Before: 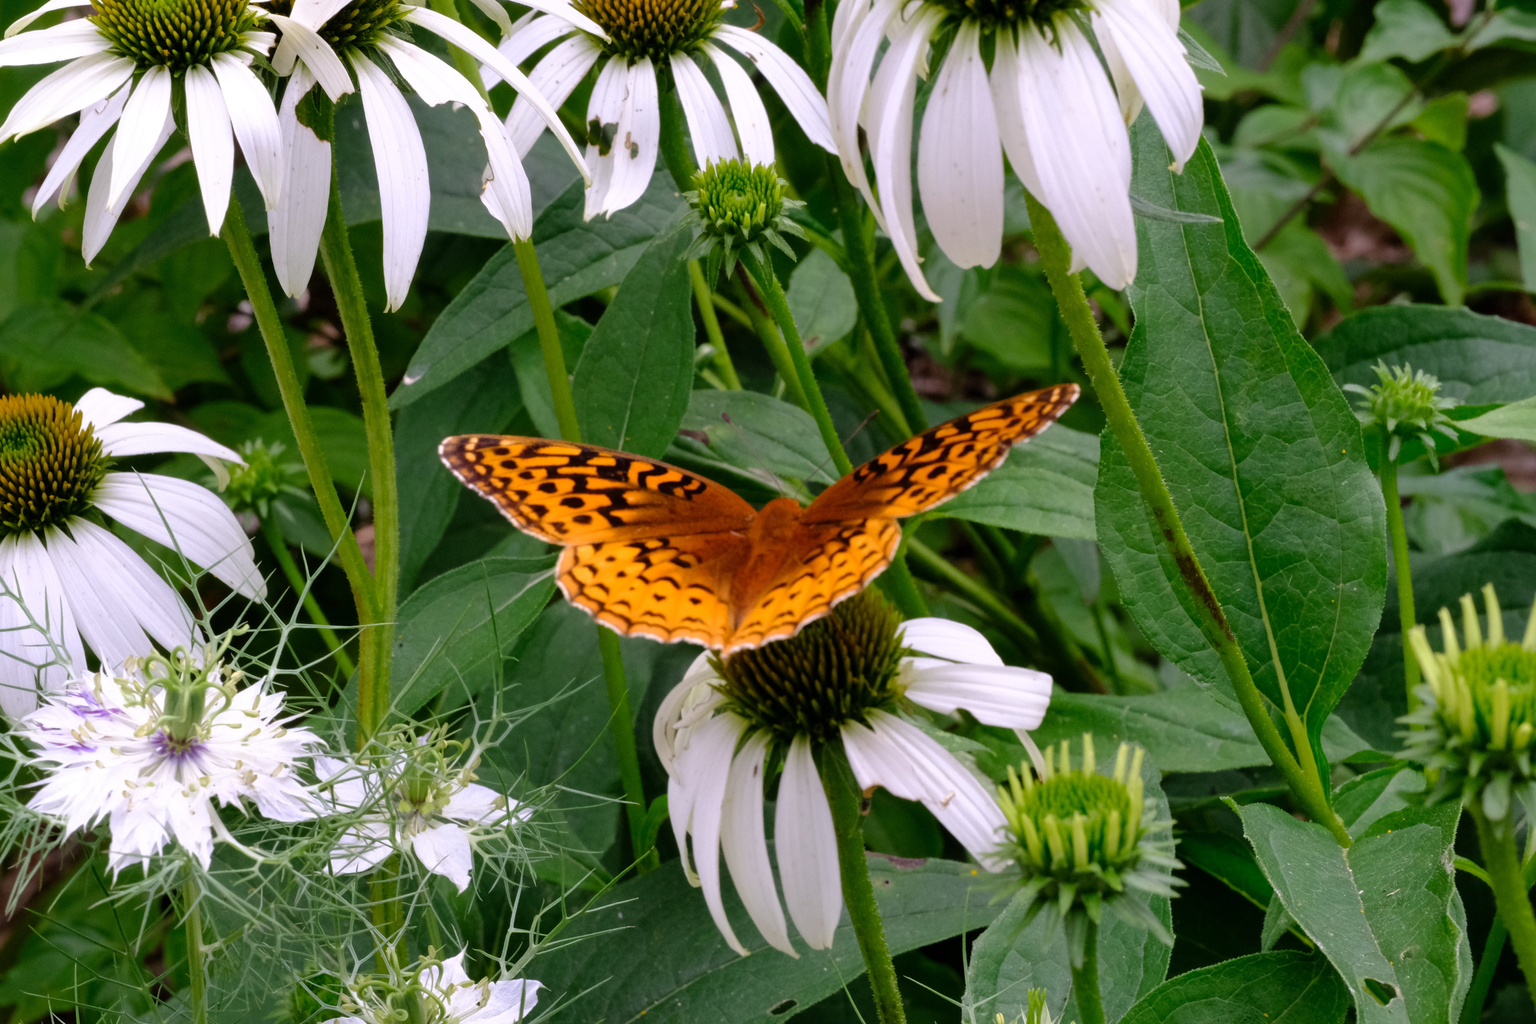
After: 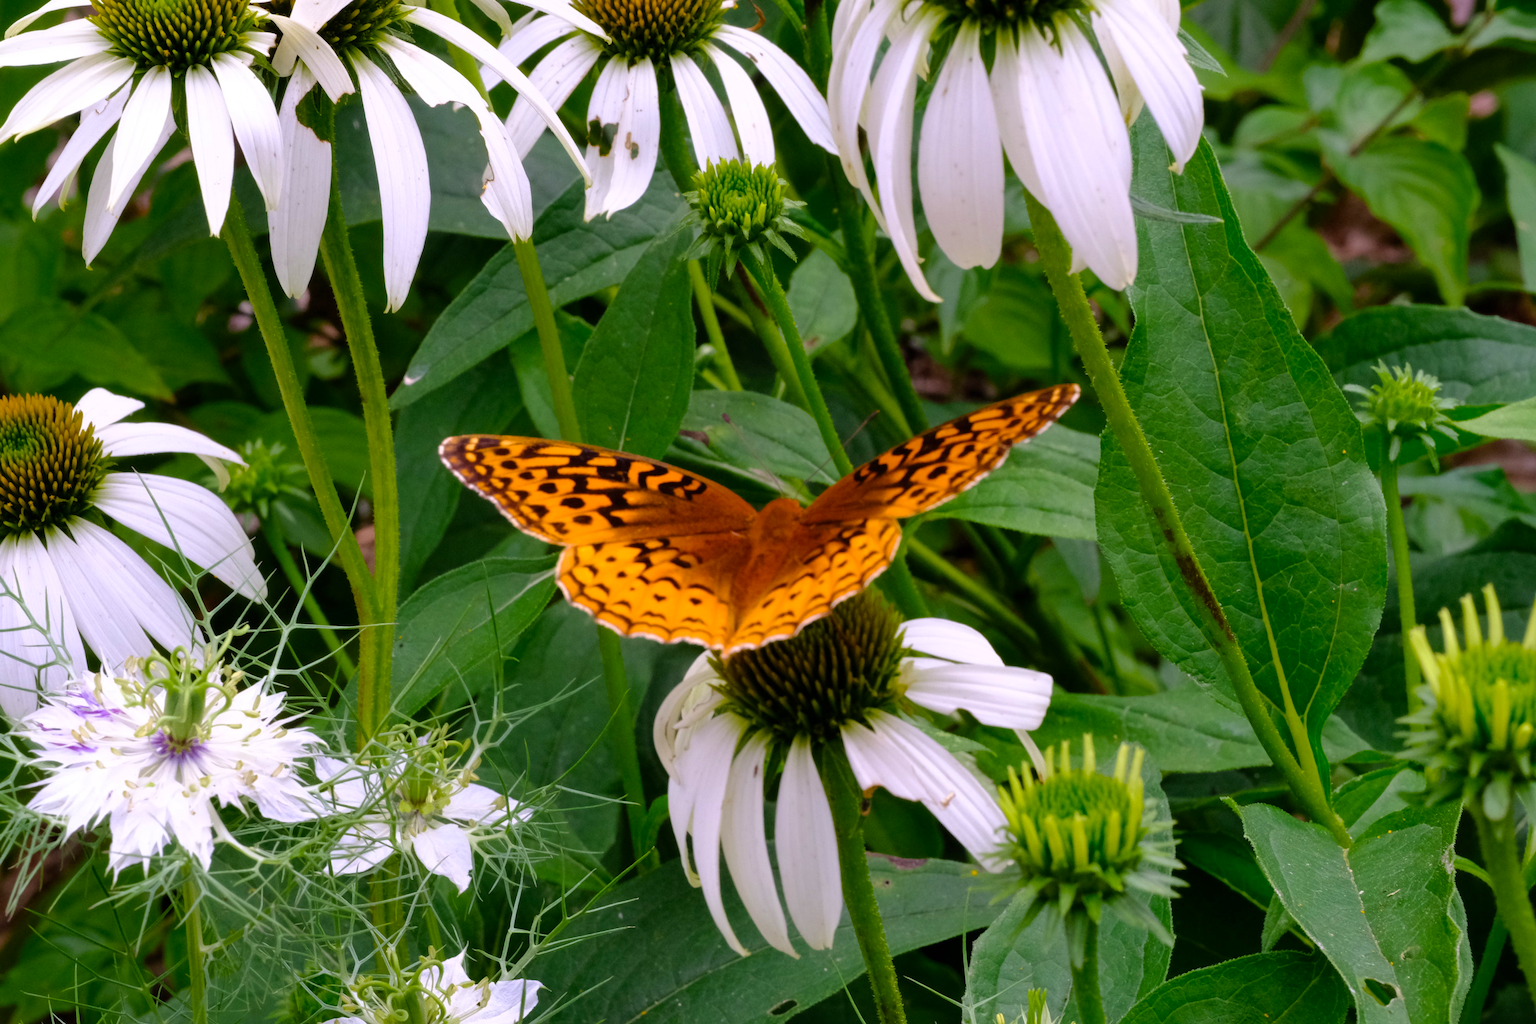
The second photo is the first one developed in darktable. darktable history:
color balance rgb: perceptual saturation grading › global saturation 0.793%, perceptual saturation grading › mid-tones 11.836%, global vibrance 39.434%
